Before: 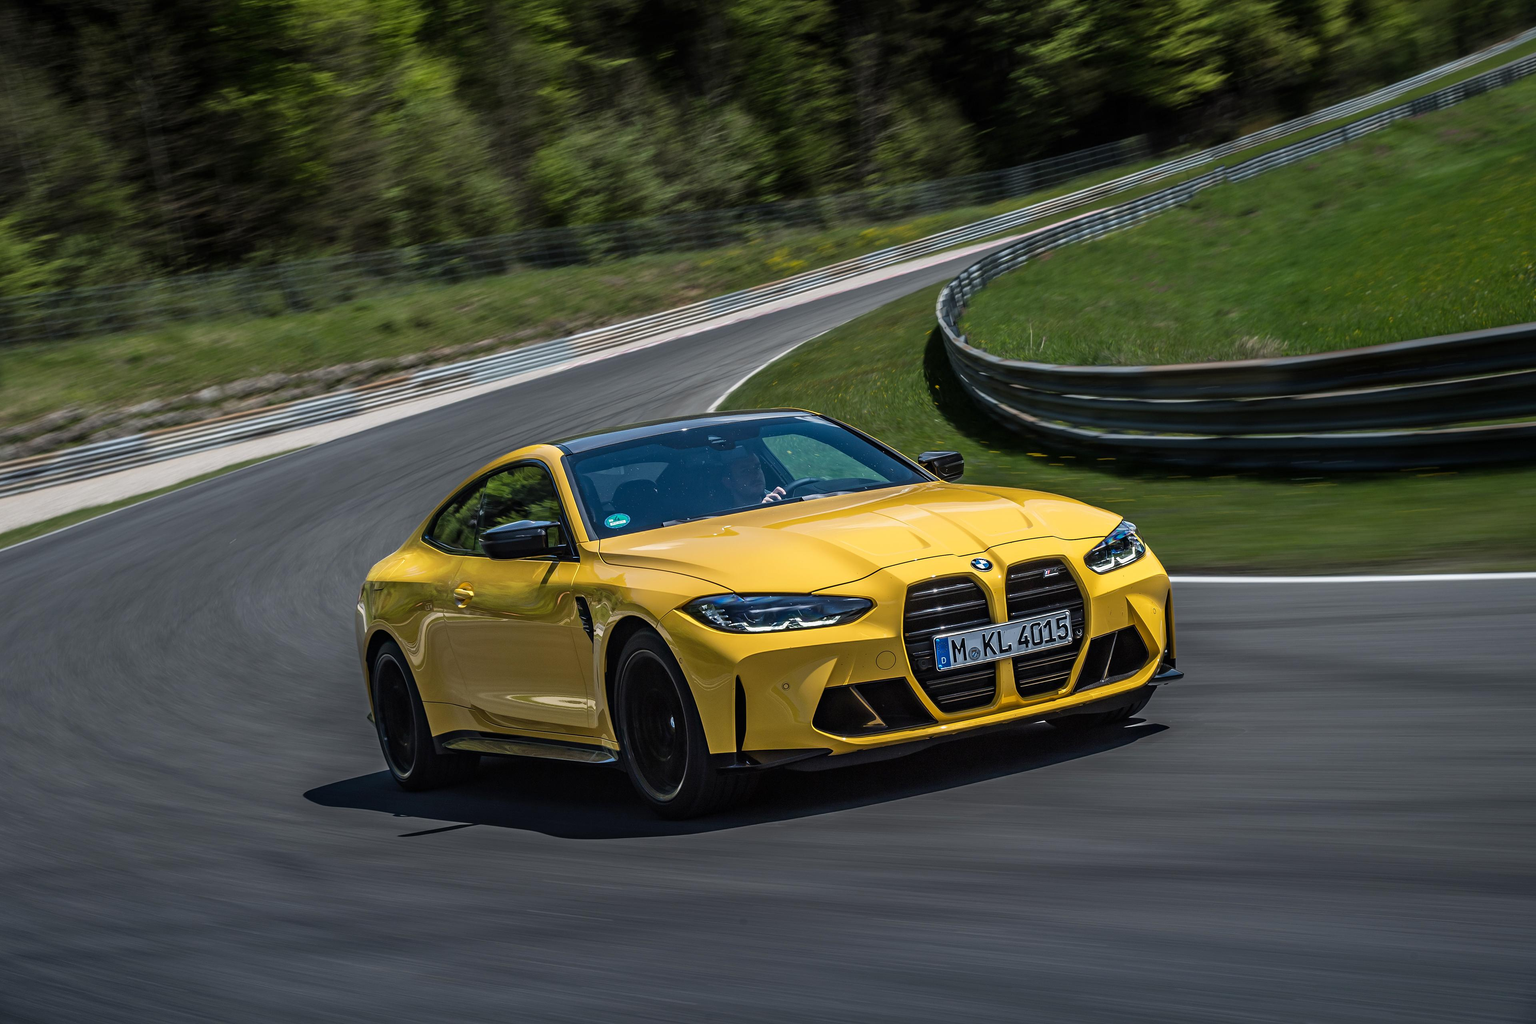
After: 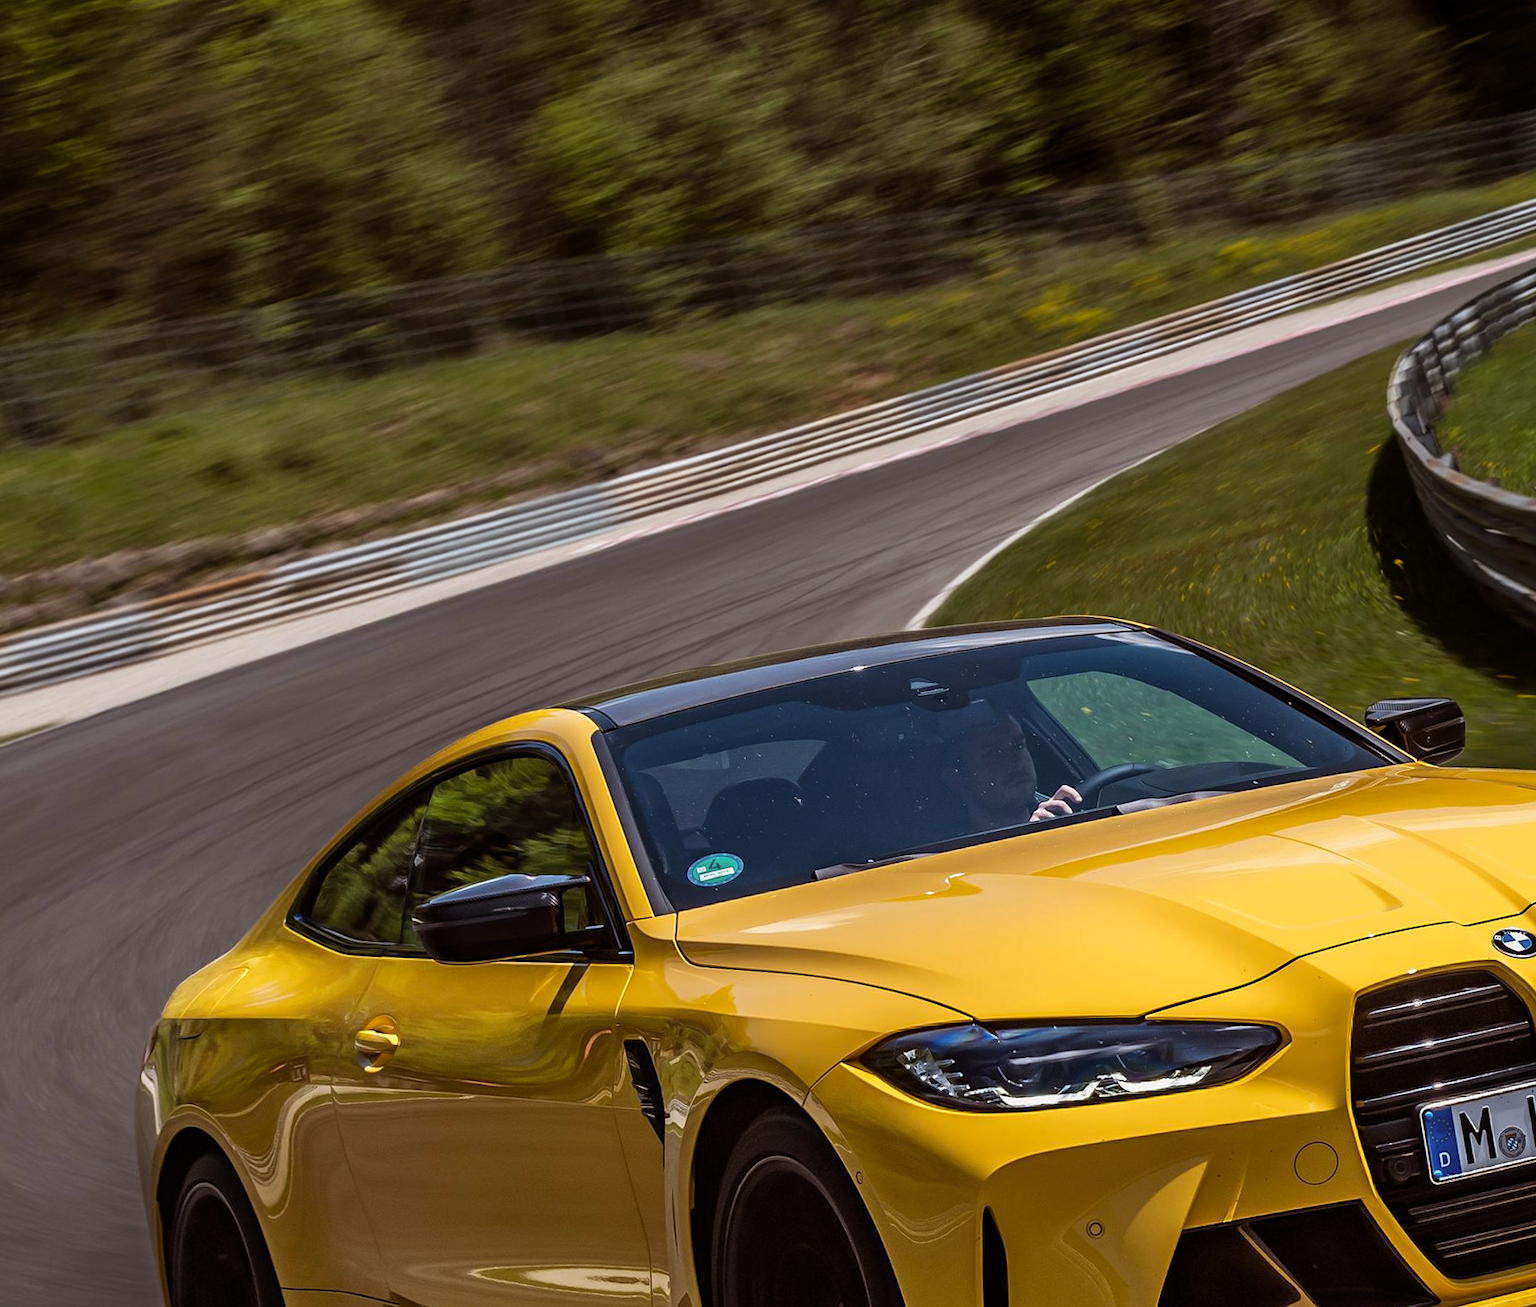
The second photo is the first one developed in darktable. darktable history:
rotate and perspective: rotation -1.68°, lens shift (vertical) -0.146, crop left 0.049, crop right 0.912, crop top 0.032, crop bottom 0.96
rgb levels: mode RGB, independent channels, levels [[0, 0.5, 1], [0, 0.521, 1], [0, 0.536, 1]]
crop: left 17.835%, top 7.675%, right 32.881%, bottom 32.213%
